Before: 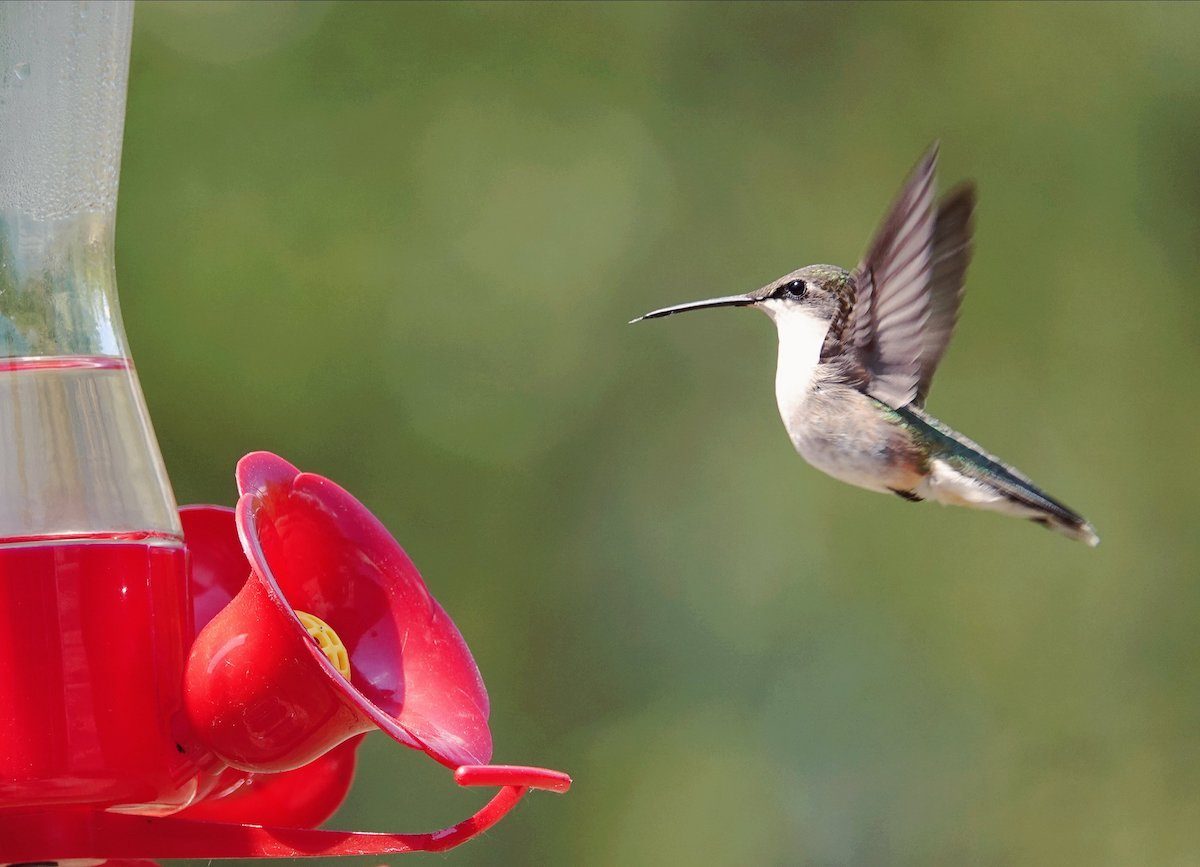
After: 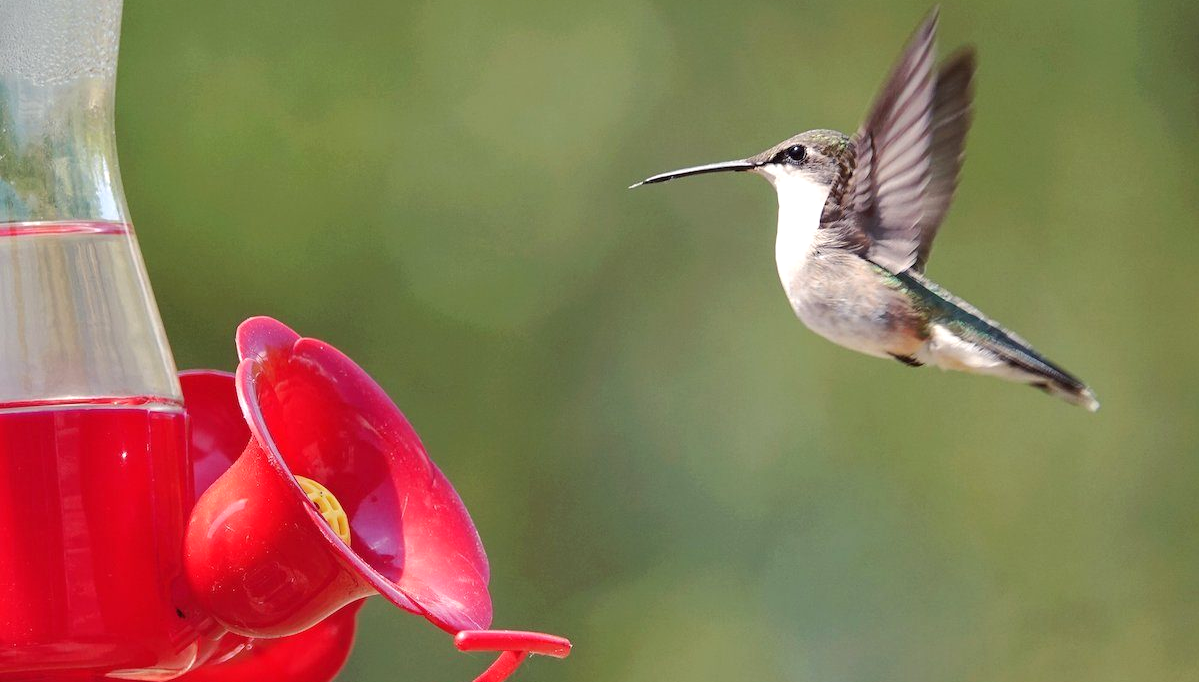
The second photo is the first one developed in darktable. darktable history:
crop and rotate: top 15.774%, bottom 5.506%
exposure: exposure 0.2 EV, compensate highlight preservation false
